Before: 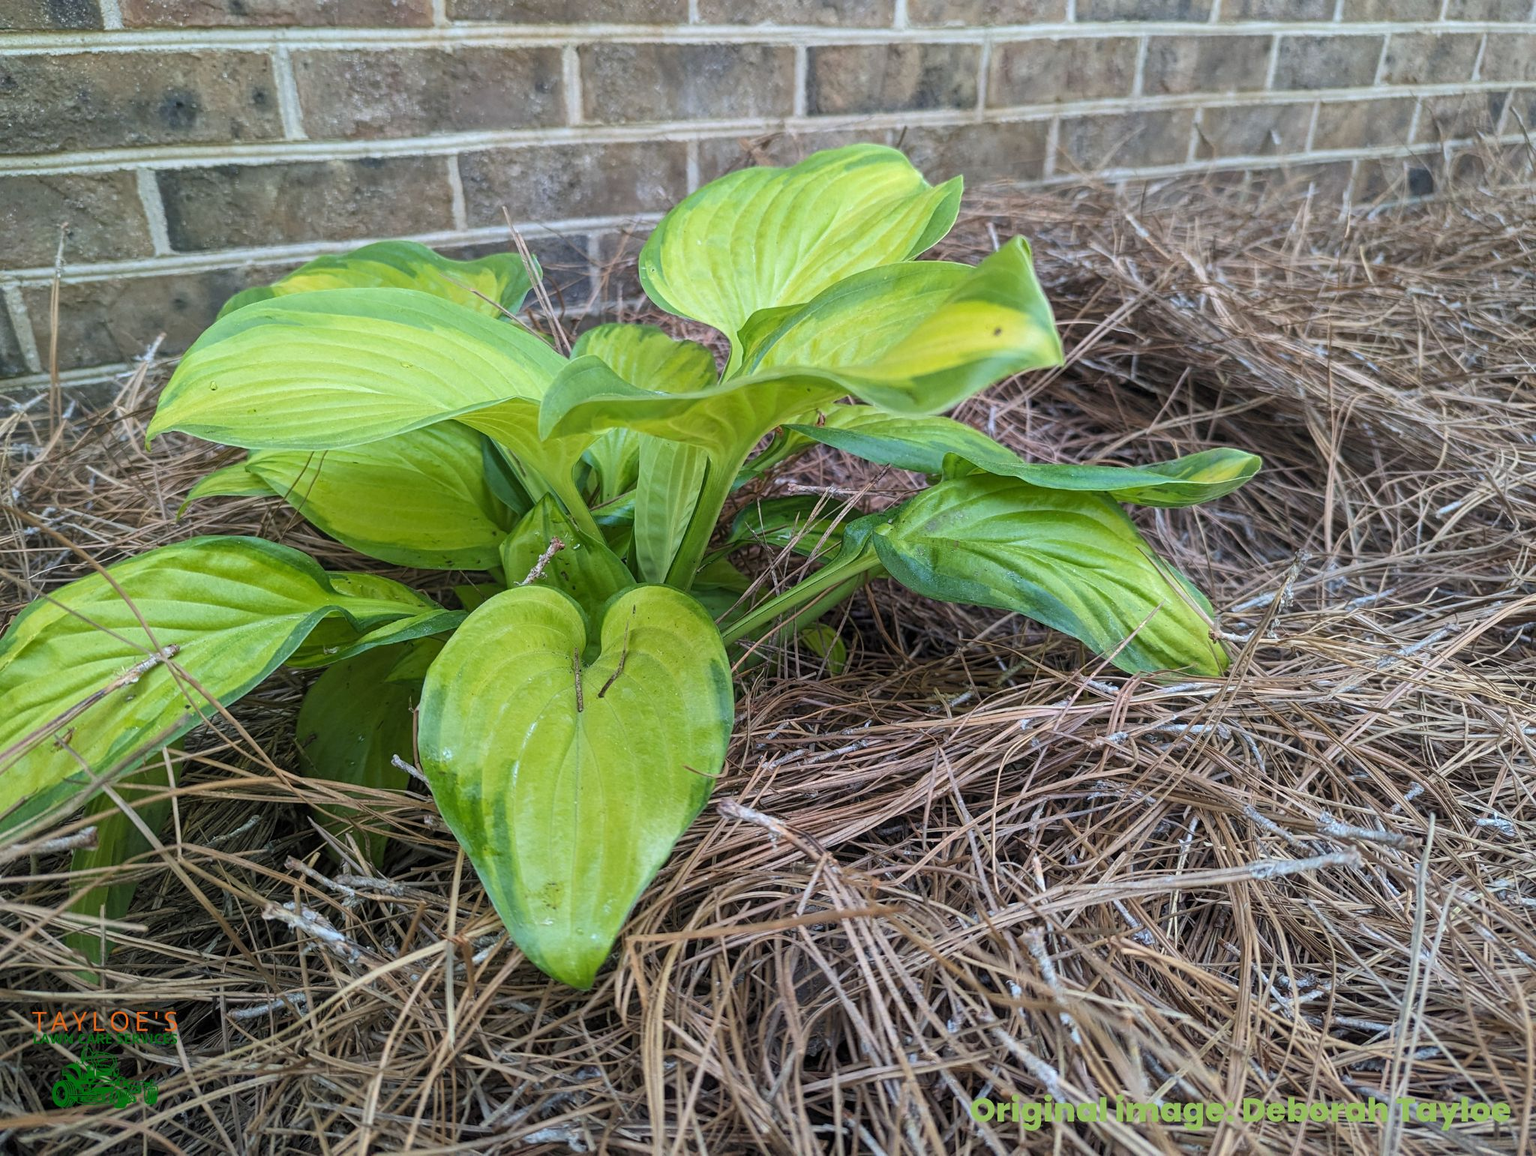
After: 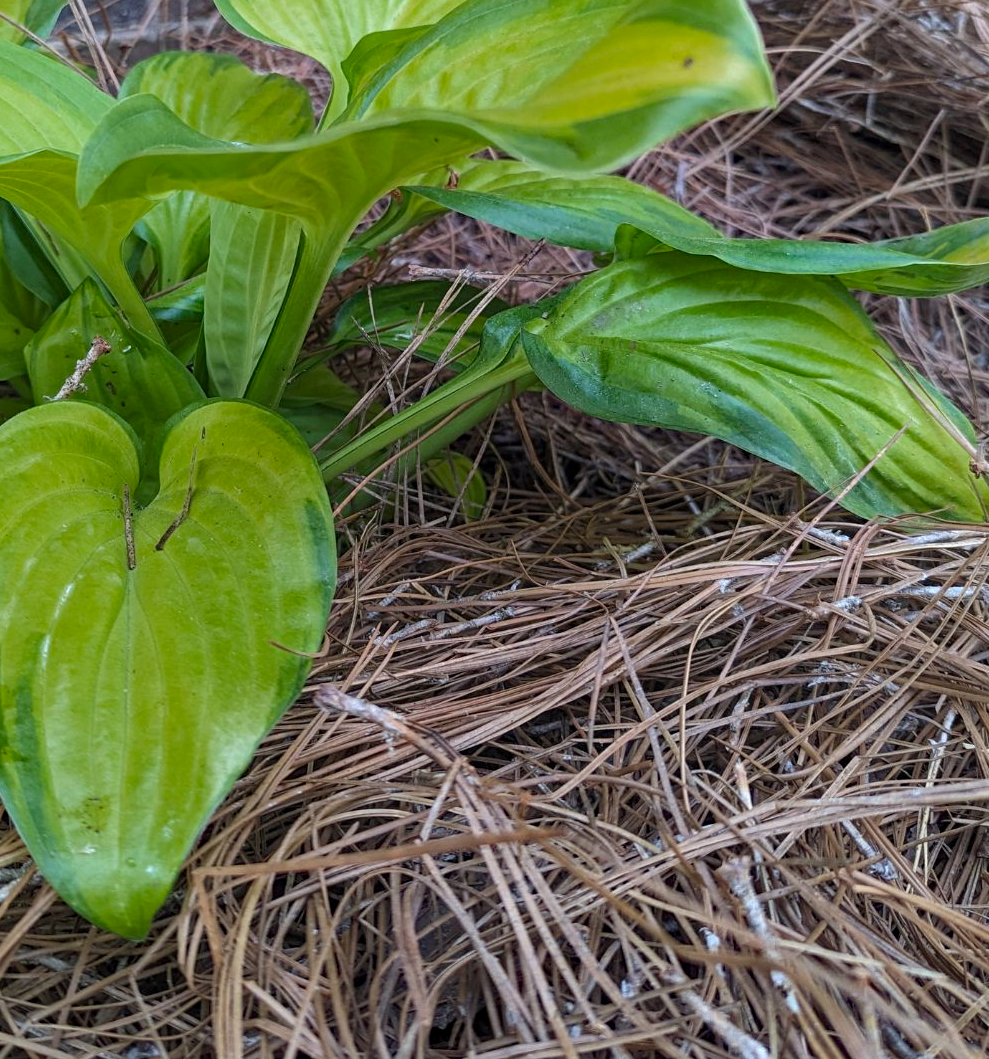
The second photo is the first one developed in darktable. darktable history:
color zones: curves: ch0 [(0.27, 0.396) (0.563, 0.504) (0.75, 0.5) (0.787, 0.307)]
haze removal: compatibility mode true, adaptive false
crop: left 31.379%, top 24.658%, right 20.326%, bottom 6.628%
